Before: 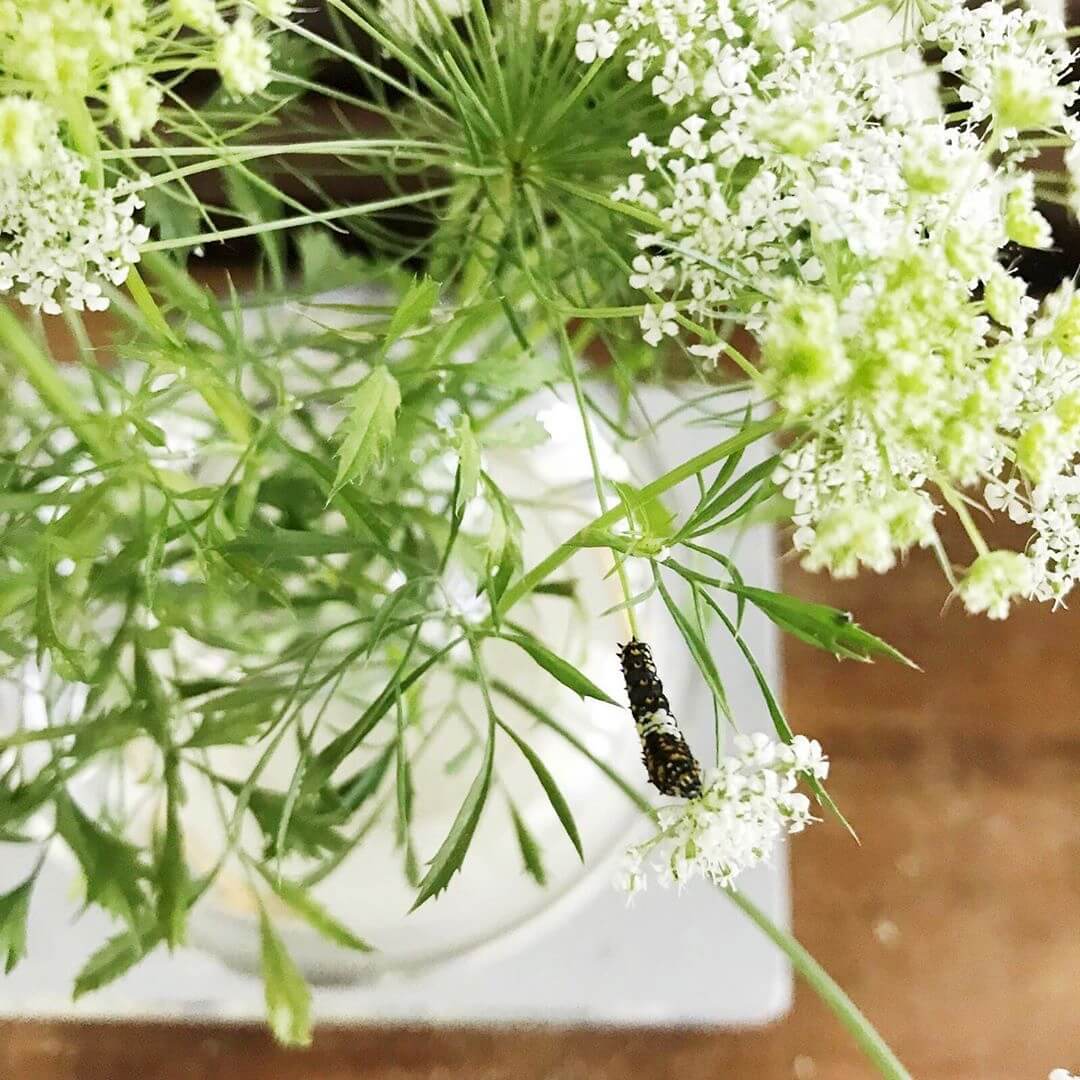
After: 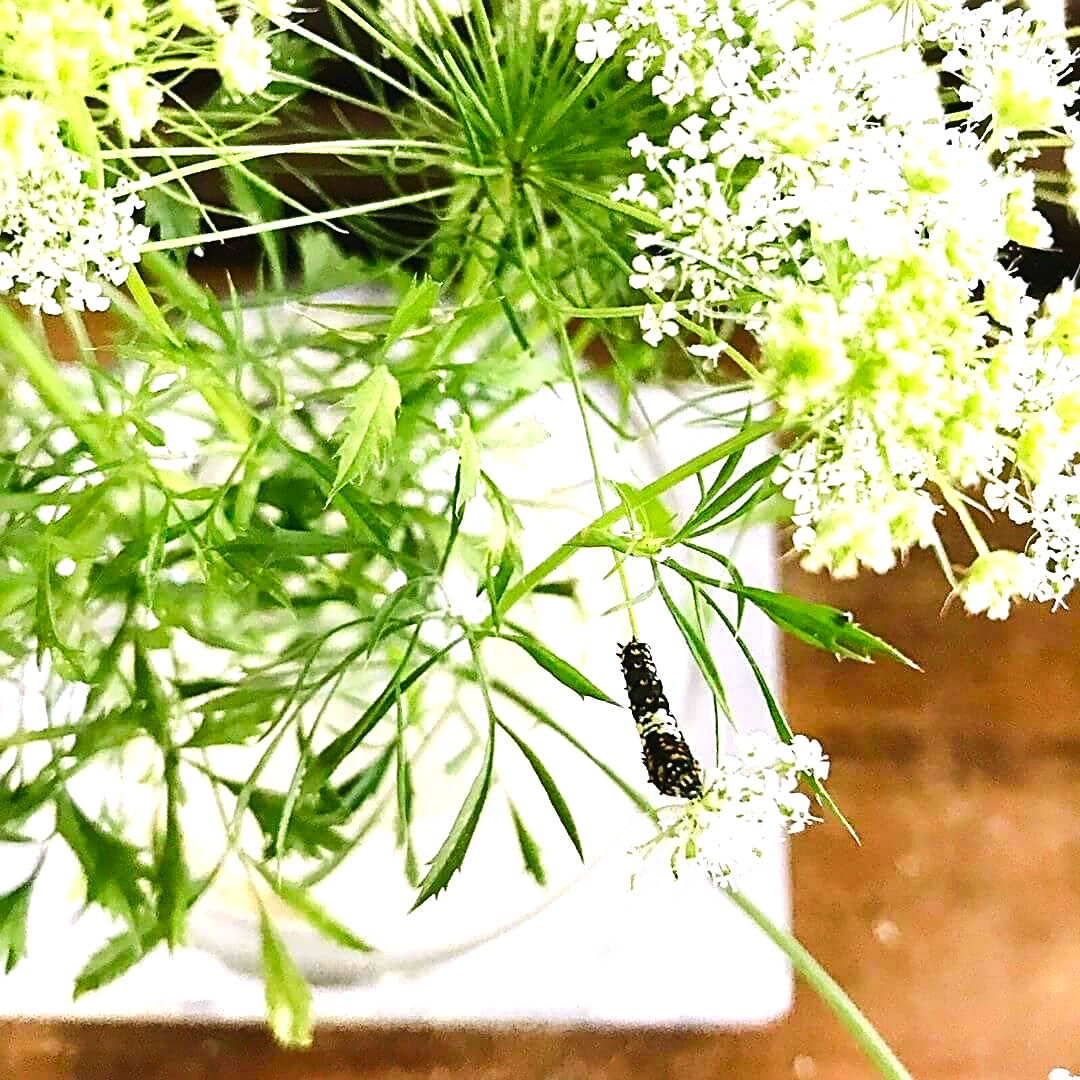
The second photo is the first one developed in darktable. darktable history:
sharpen: radius 2.543, amount 0.636
contrast brightness saturation: saturation 0.5
color balance rgb: shadows lift › chroma 2%, shadows lift › hue 135.47°, highlights gain › chroma 2%, highlights gain › hue 291.01°, global offset › luminance 0.5%, perceptual saturation grading › global saturation -10.8%, perceptual saturation grading › highlights -26.83%, perceptual saturation grading › shadows 21.25%, perceptual brilliance grading › highlights 17.77%, perceptual brilliance grading › mid-tones 31.71%, perceptual brilliance grading › shadows -31.01%, global vibrance 24.91%
